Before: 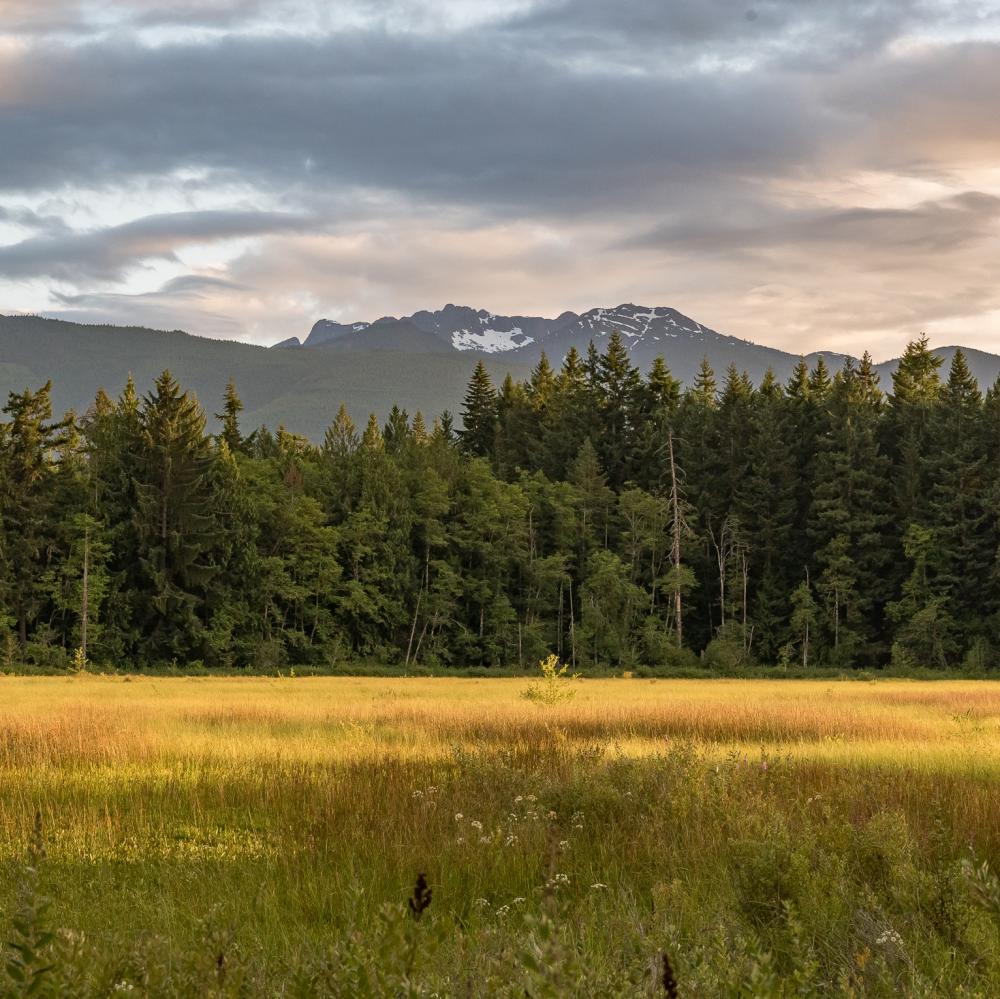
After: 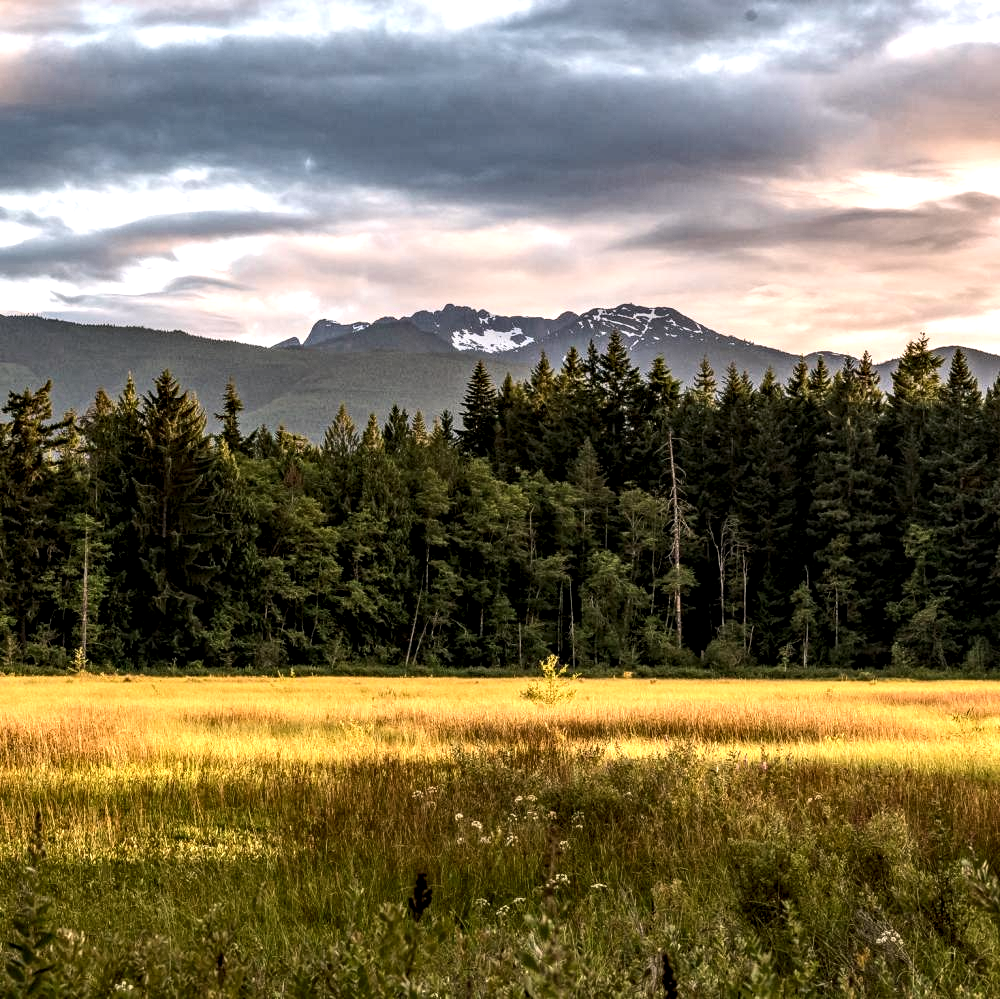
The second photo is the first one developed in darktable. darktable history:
color calibration: illuminant F (fluorescent), F source F9 (Cool White Deluxe 4150 K) – high CRI, x 0.374, y 0.373, temperature 4158.34 K
local contrast: highlights 60%, shadows 60%, detail 160%
contrast brightness saturation: contrast 0.15, brightness 0.05
white balance: red 1.127, blue 0.943
color balance rgb: shadows lift › luminance -10%, power › luminance -9%, linear chroma grading › global chroma 10%, global vibrance 10%, contrast 15%, saturation formula JzAzBz (2021)
